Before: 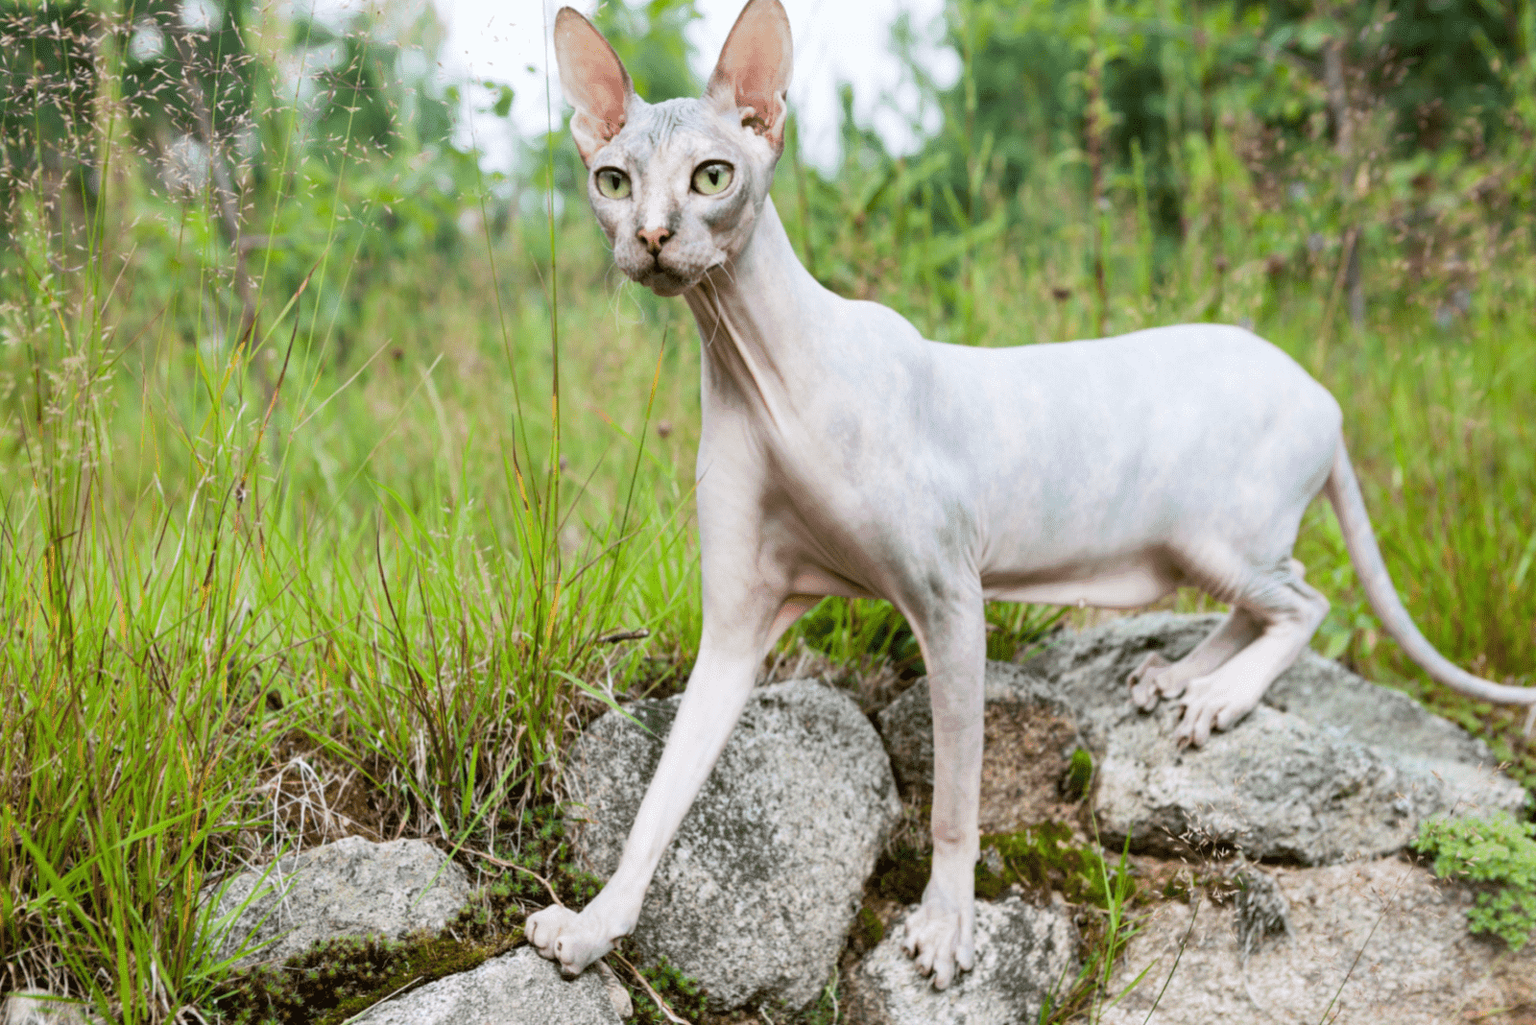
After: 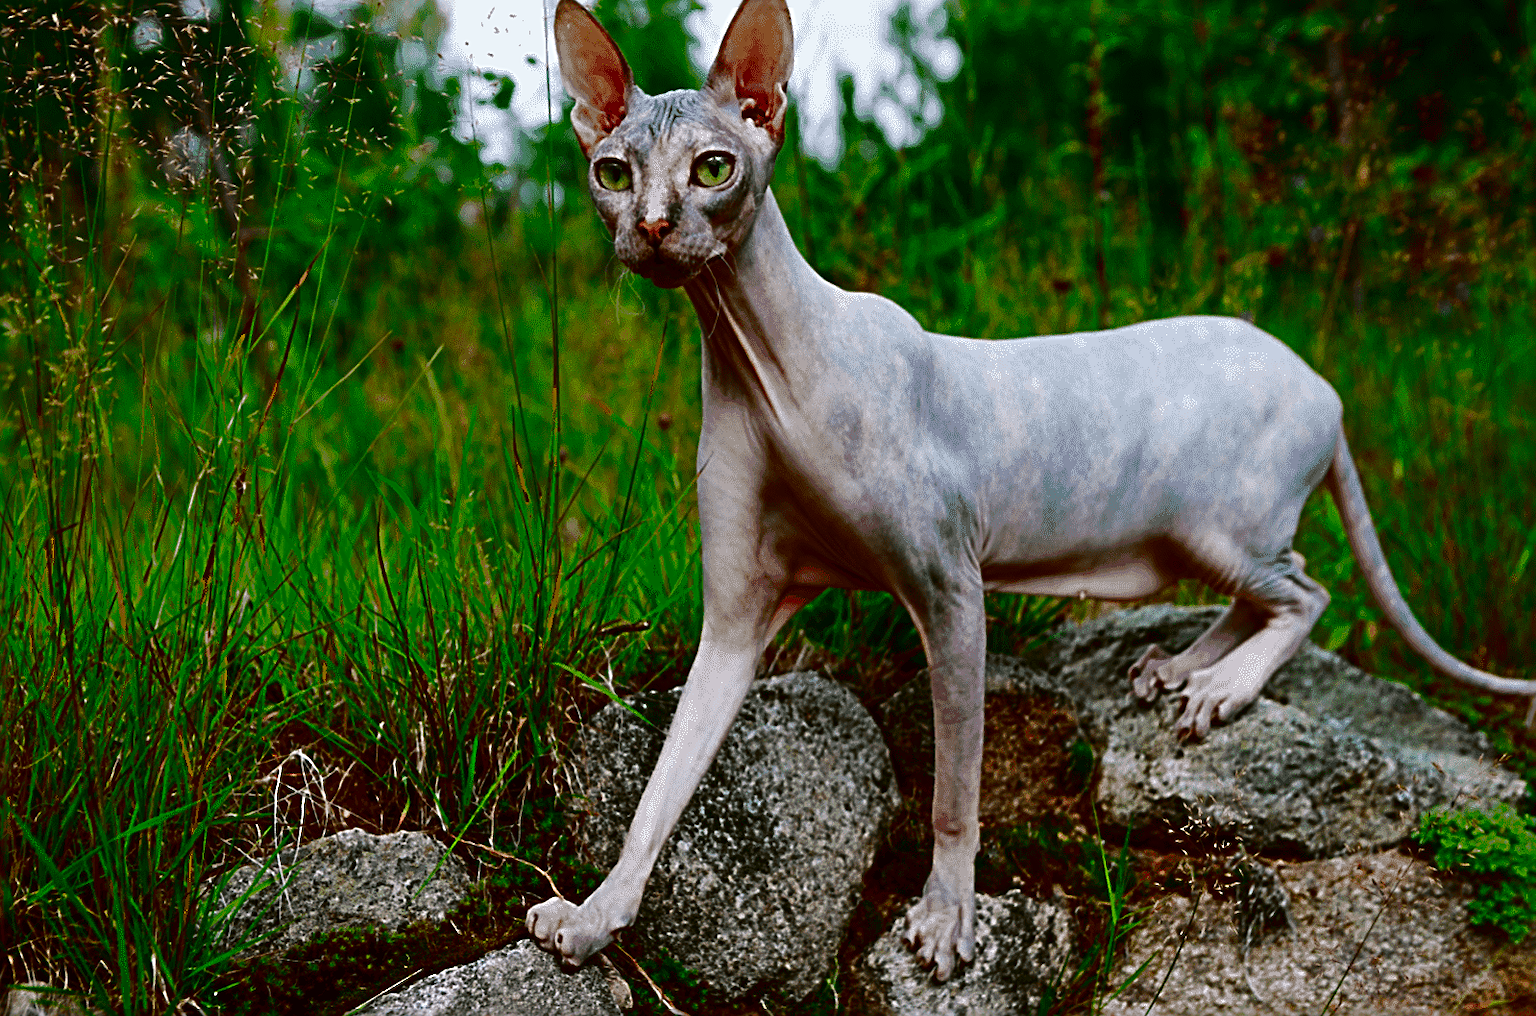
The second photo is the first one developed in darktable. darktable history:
sharpen: radius 3.019, amount 0.769
crop: top 0.877%, right 0.027%
contrast brightness saturation: brightness -0.983, saturation 0.985
